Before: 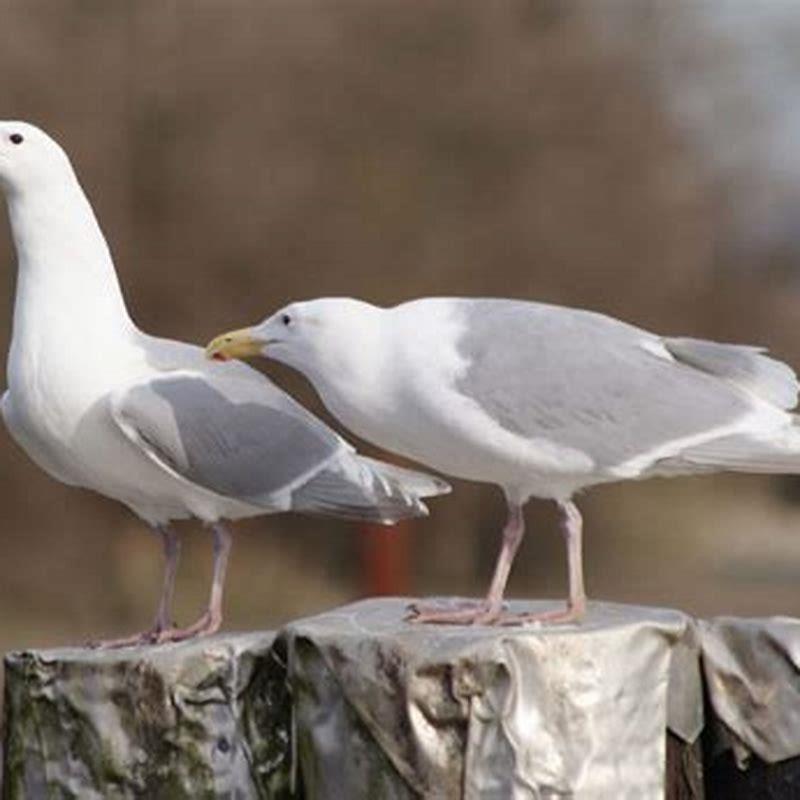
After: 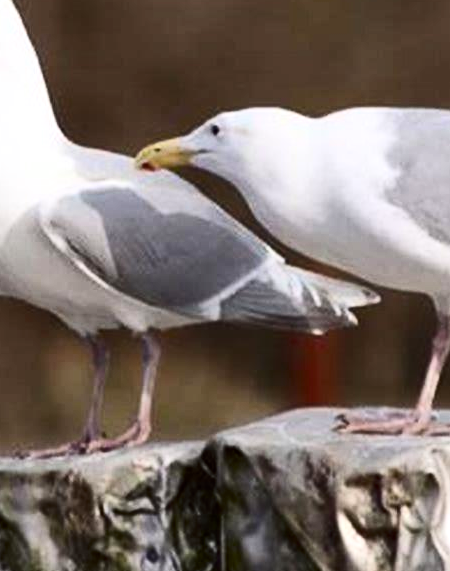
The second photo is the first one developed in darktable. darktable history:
crop: left 8.966%, top 23.852%, right 34.699%, bottom 4.703%
color balance: lift [1, 1, 0.999, 1.001], gamma [1, 1.003, 1.005, 0.995], gain [1, 0.992, 0.988, 1.012], contrast 5%, output saturation 110%
contrast brightness saturation: contrast 0.28
